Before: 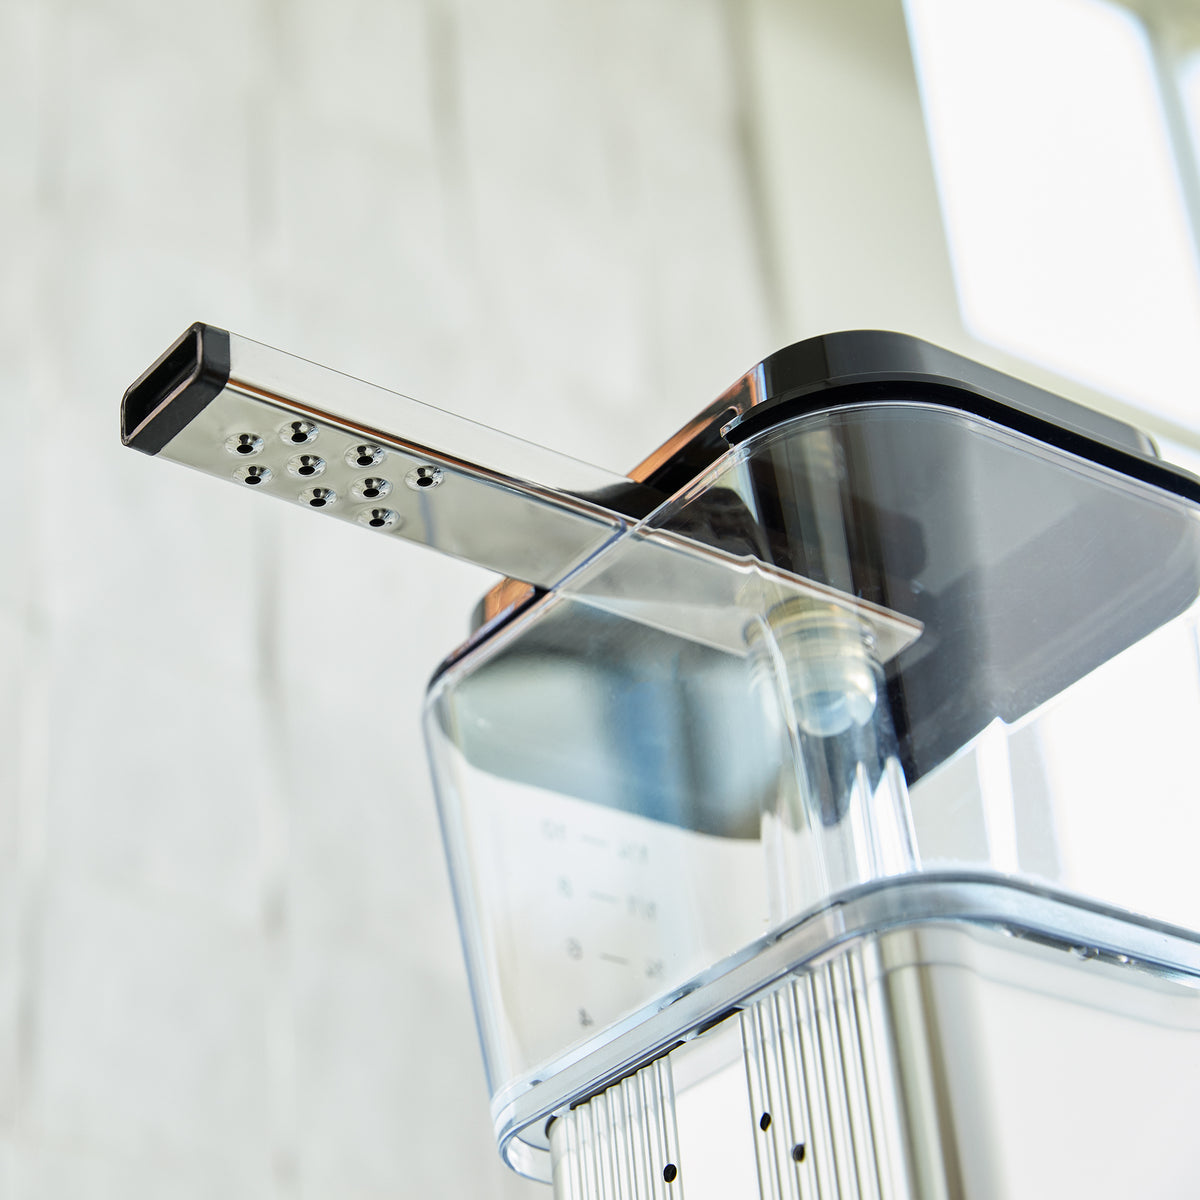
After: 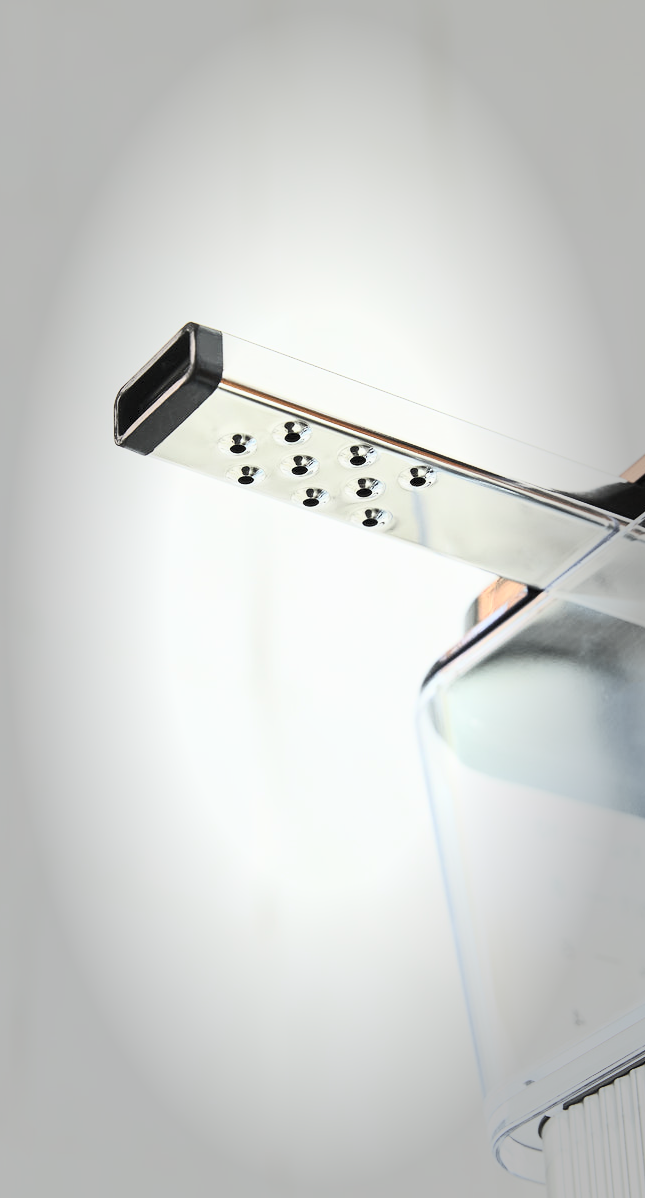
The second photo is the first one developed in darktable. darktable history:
contrast brightness saturation: contrast 0.43, brightness 0.56, saturation -0.19
vignetting: fall-off start 48.41%, automatic ratio true, width/height ratio 1.29, unbound false
crop: left 0.587%, right 45.588%, bottom 0.086%
